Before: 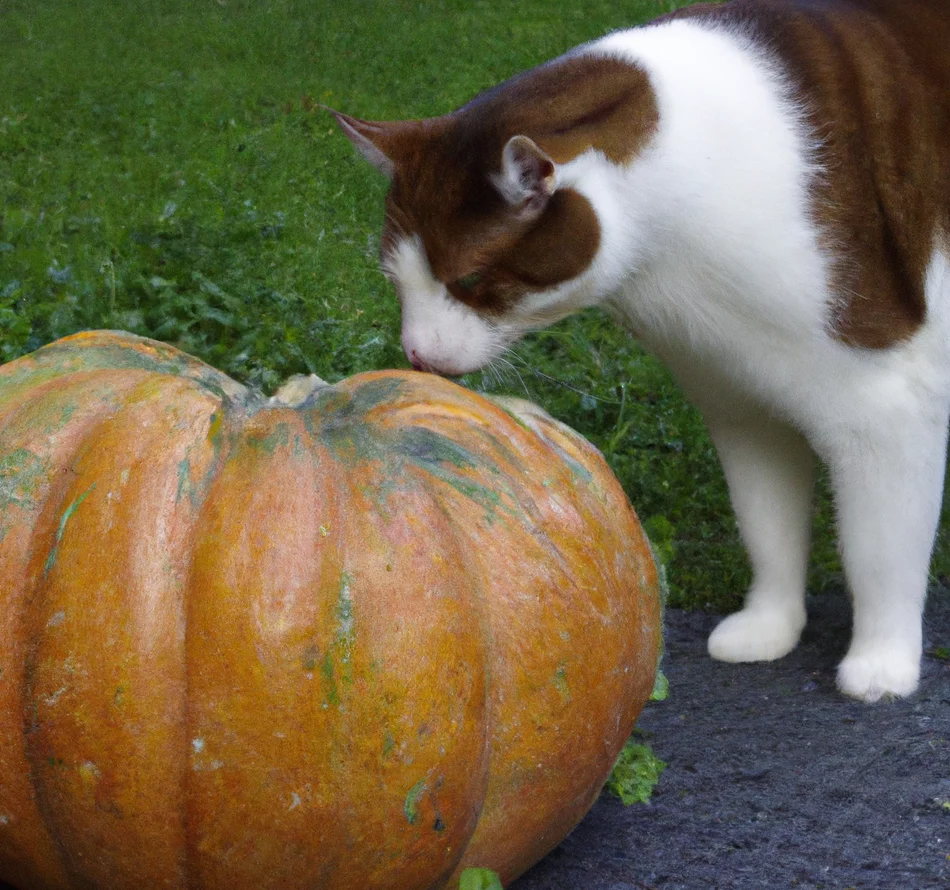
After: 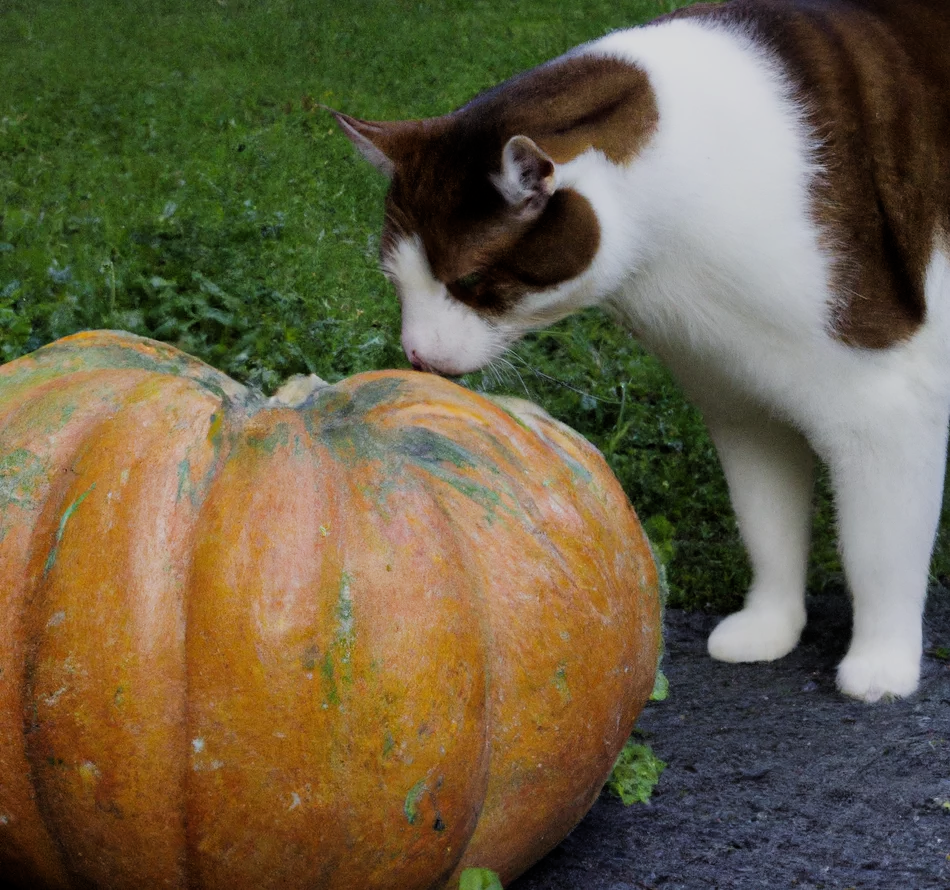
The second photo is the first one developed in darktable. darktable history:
filmic rgb: middle gray luminance 29.25%, black relative exposure -10.28 EV, white relative exposure 5.51 EV, target black luminance 0%, hardness 3.95, latitude 1.74%, contrast 1.124, highlights saturation mix 4.34%, shadows ↔ highlights balance 15.11%, iterations of high-quality reconstruction 0
